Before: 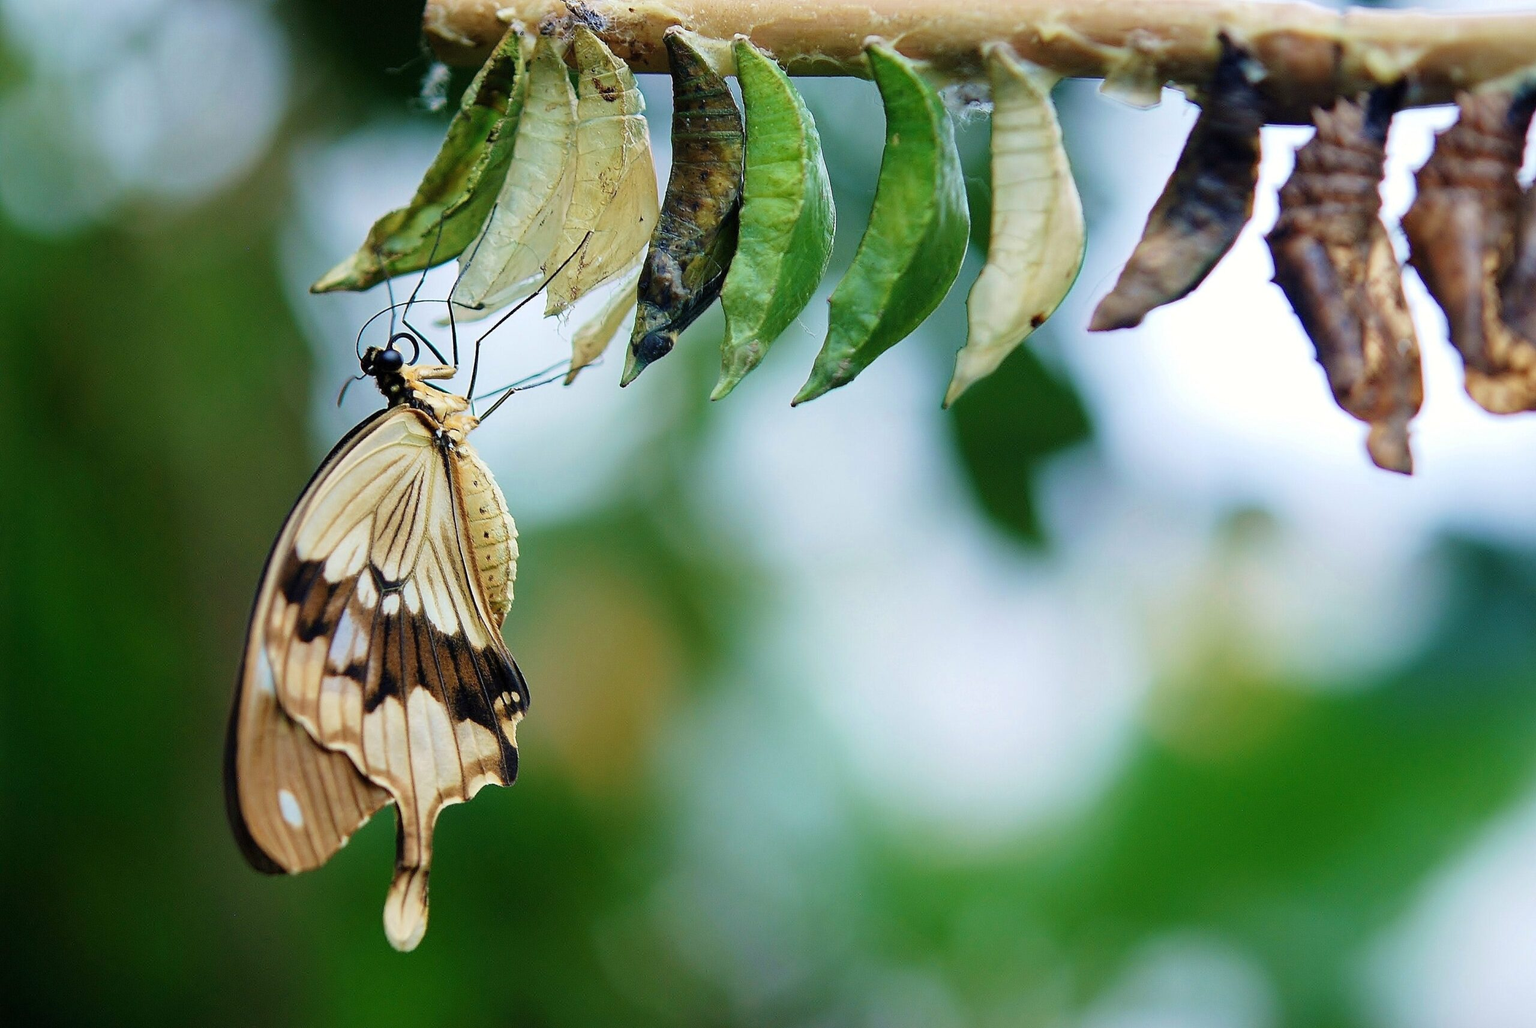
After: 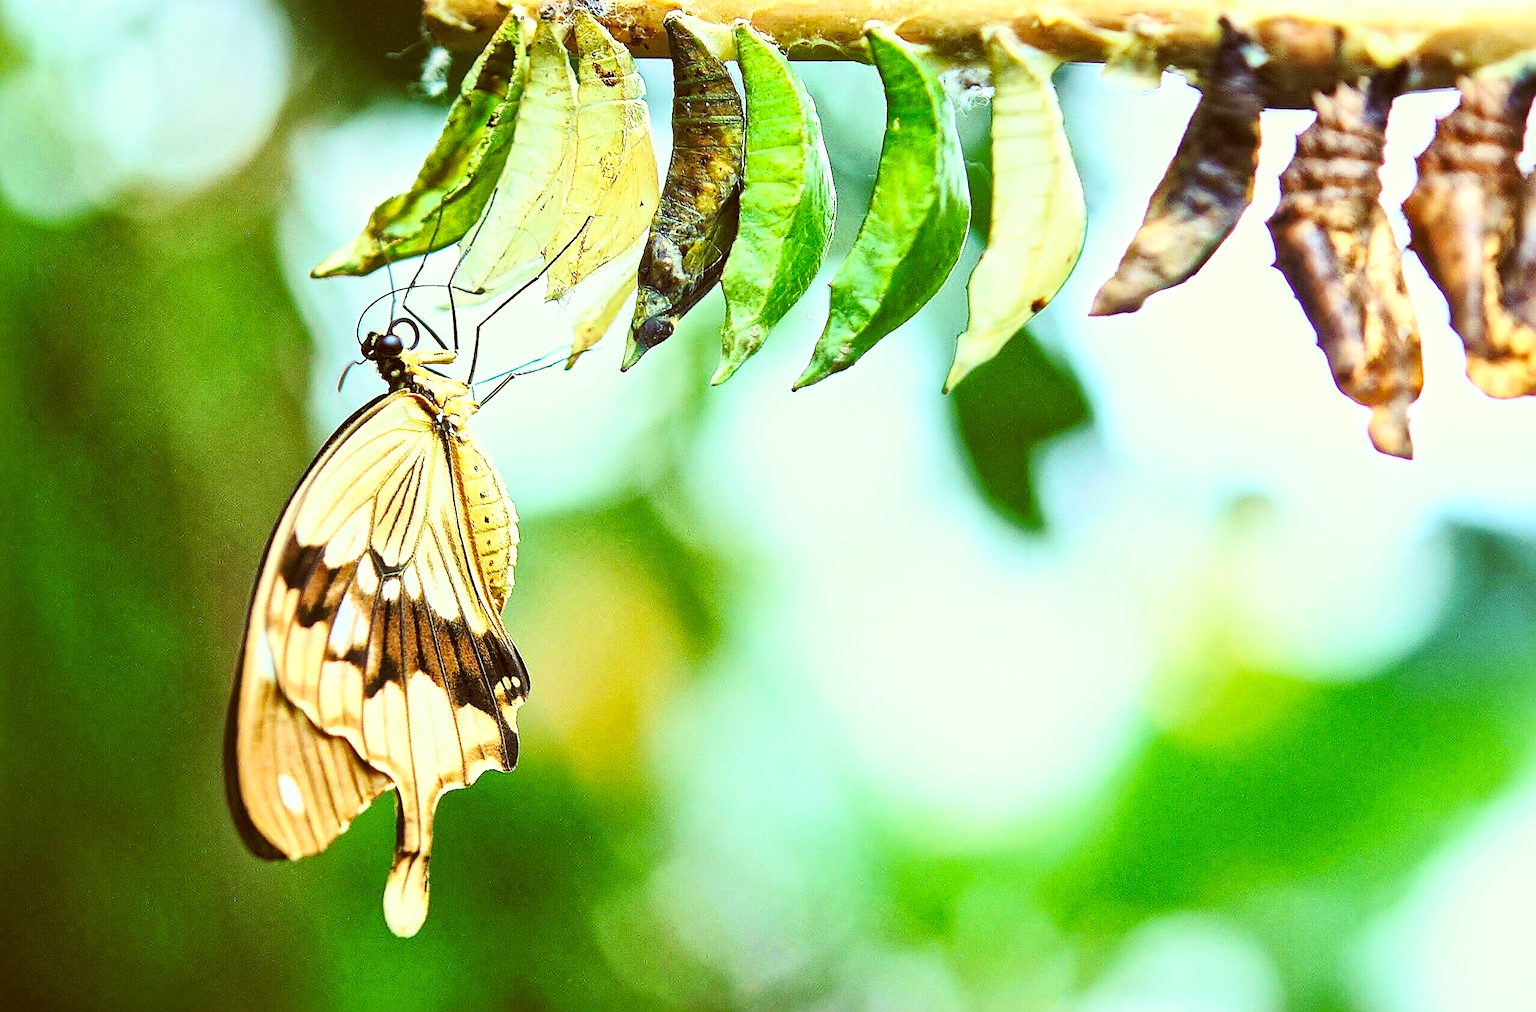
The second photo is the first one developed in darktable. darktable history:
contrast brightness saturation: contrast 0.379, brightness 0.53
sharpen: on, module defaults
crop: top 1.519%, right 0.021%
shadows and highlights: on, module defaults
base curve: curves: ch0 [(0, 0) (0.028, 0.03) (0.121, 0.232) (0.46, 0.748) (0.859, 0.968) (1, 1)], preserve colors none
local contrast: mode bilateral grid, contrast 19, coarseness 18, detail 164%, midtone range 0.2
color correction: highlights a* -6.06, highlights b* 9.47, shadows a* 10.15, shadows b* 23.98
